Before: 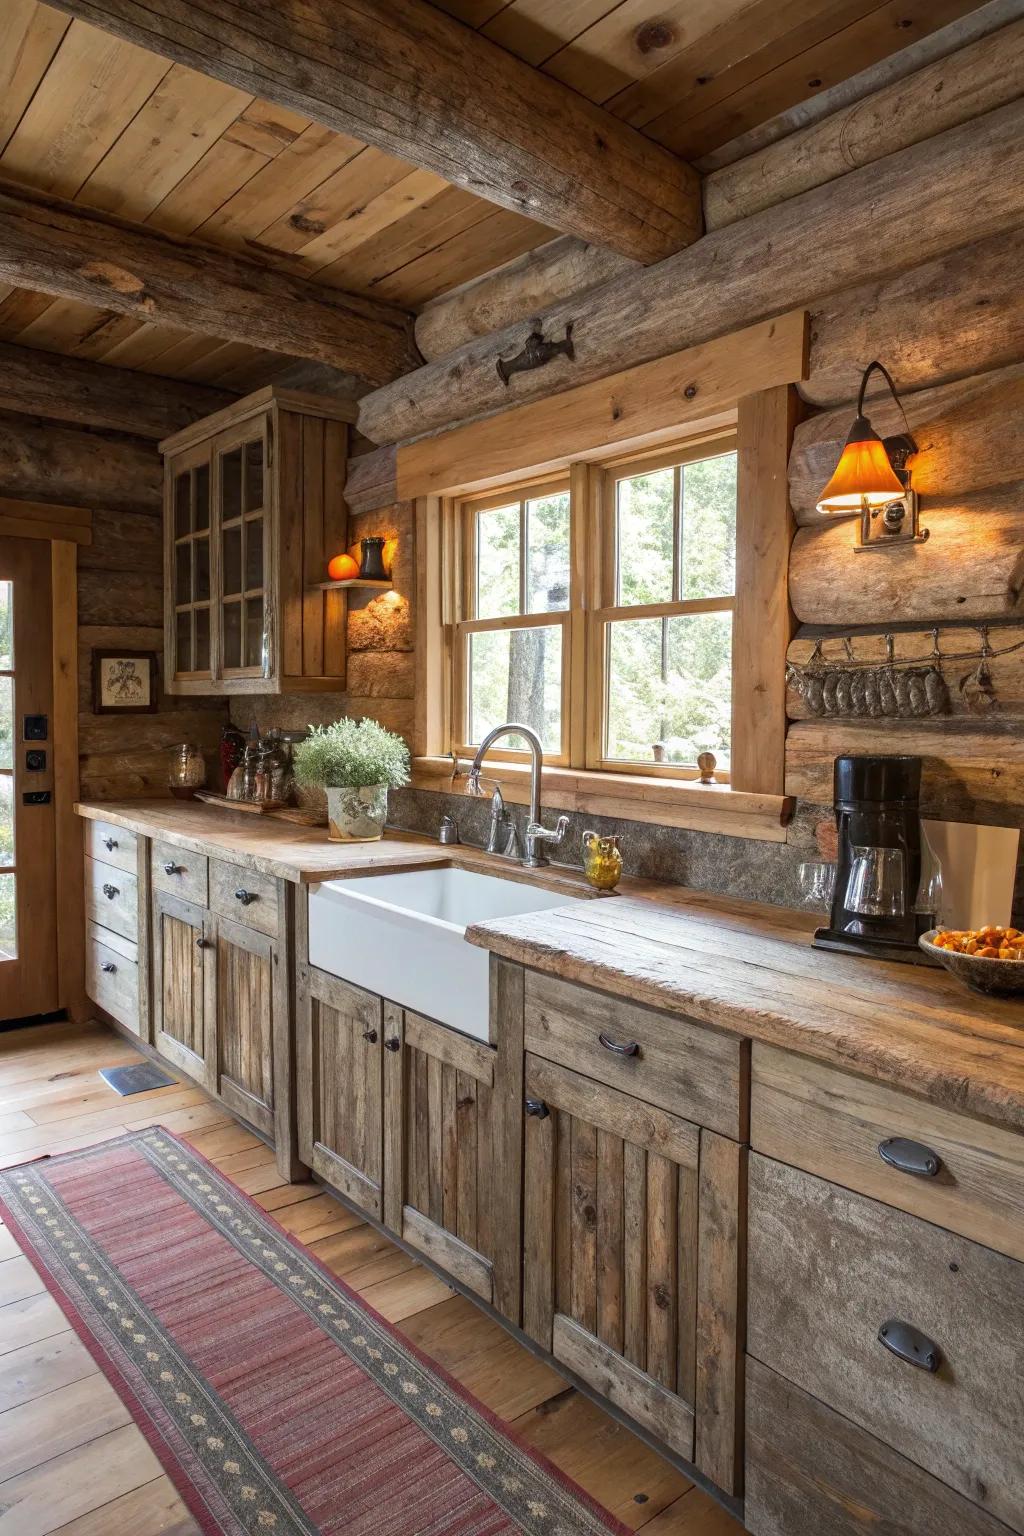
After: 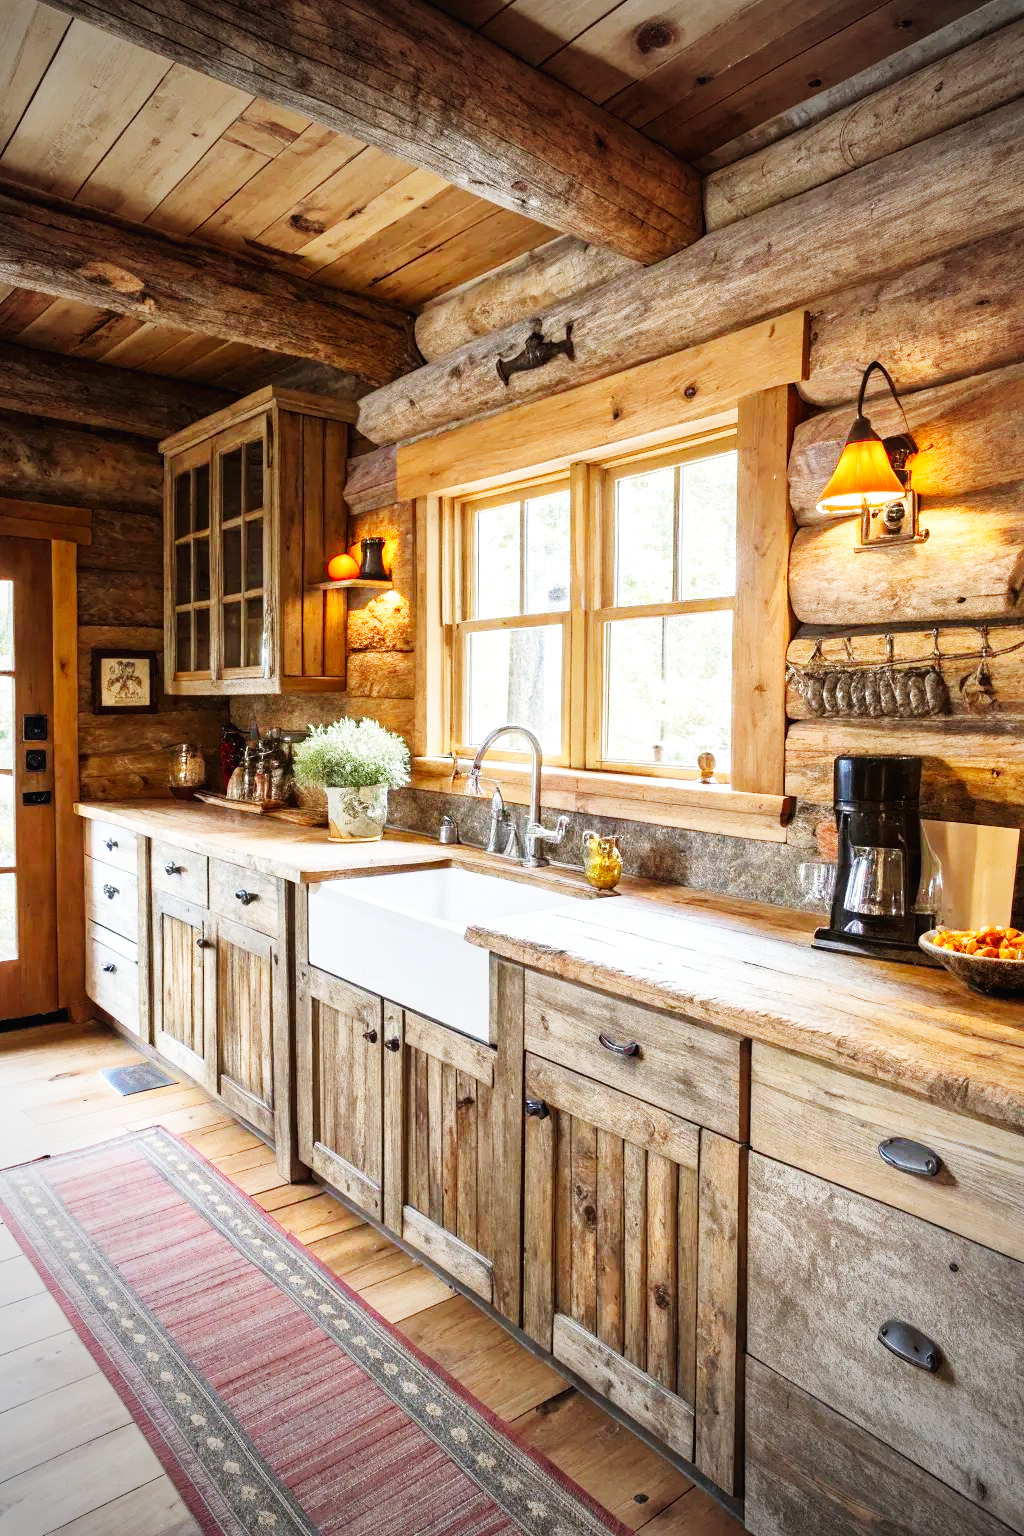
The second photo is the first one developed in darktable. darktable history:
base curve: curves: ch0 [(0, 0.003) (0.001, 0.002) (0.006, 0.004) (0.02, 0.022) (0.048, 0.086) (0.094, 0.234) (0.162, 0.431) (0.258, 0.629) (0.385, 0.8) (0.548, 0.918) (0.751, 0.988) (1, 1)], preserve colors none
vignetting: fall-off start 67.27%, width/height ratio 1.017, unbound false
